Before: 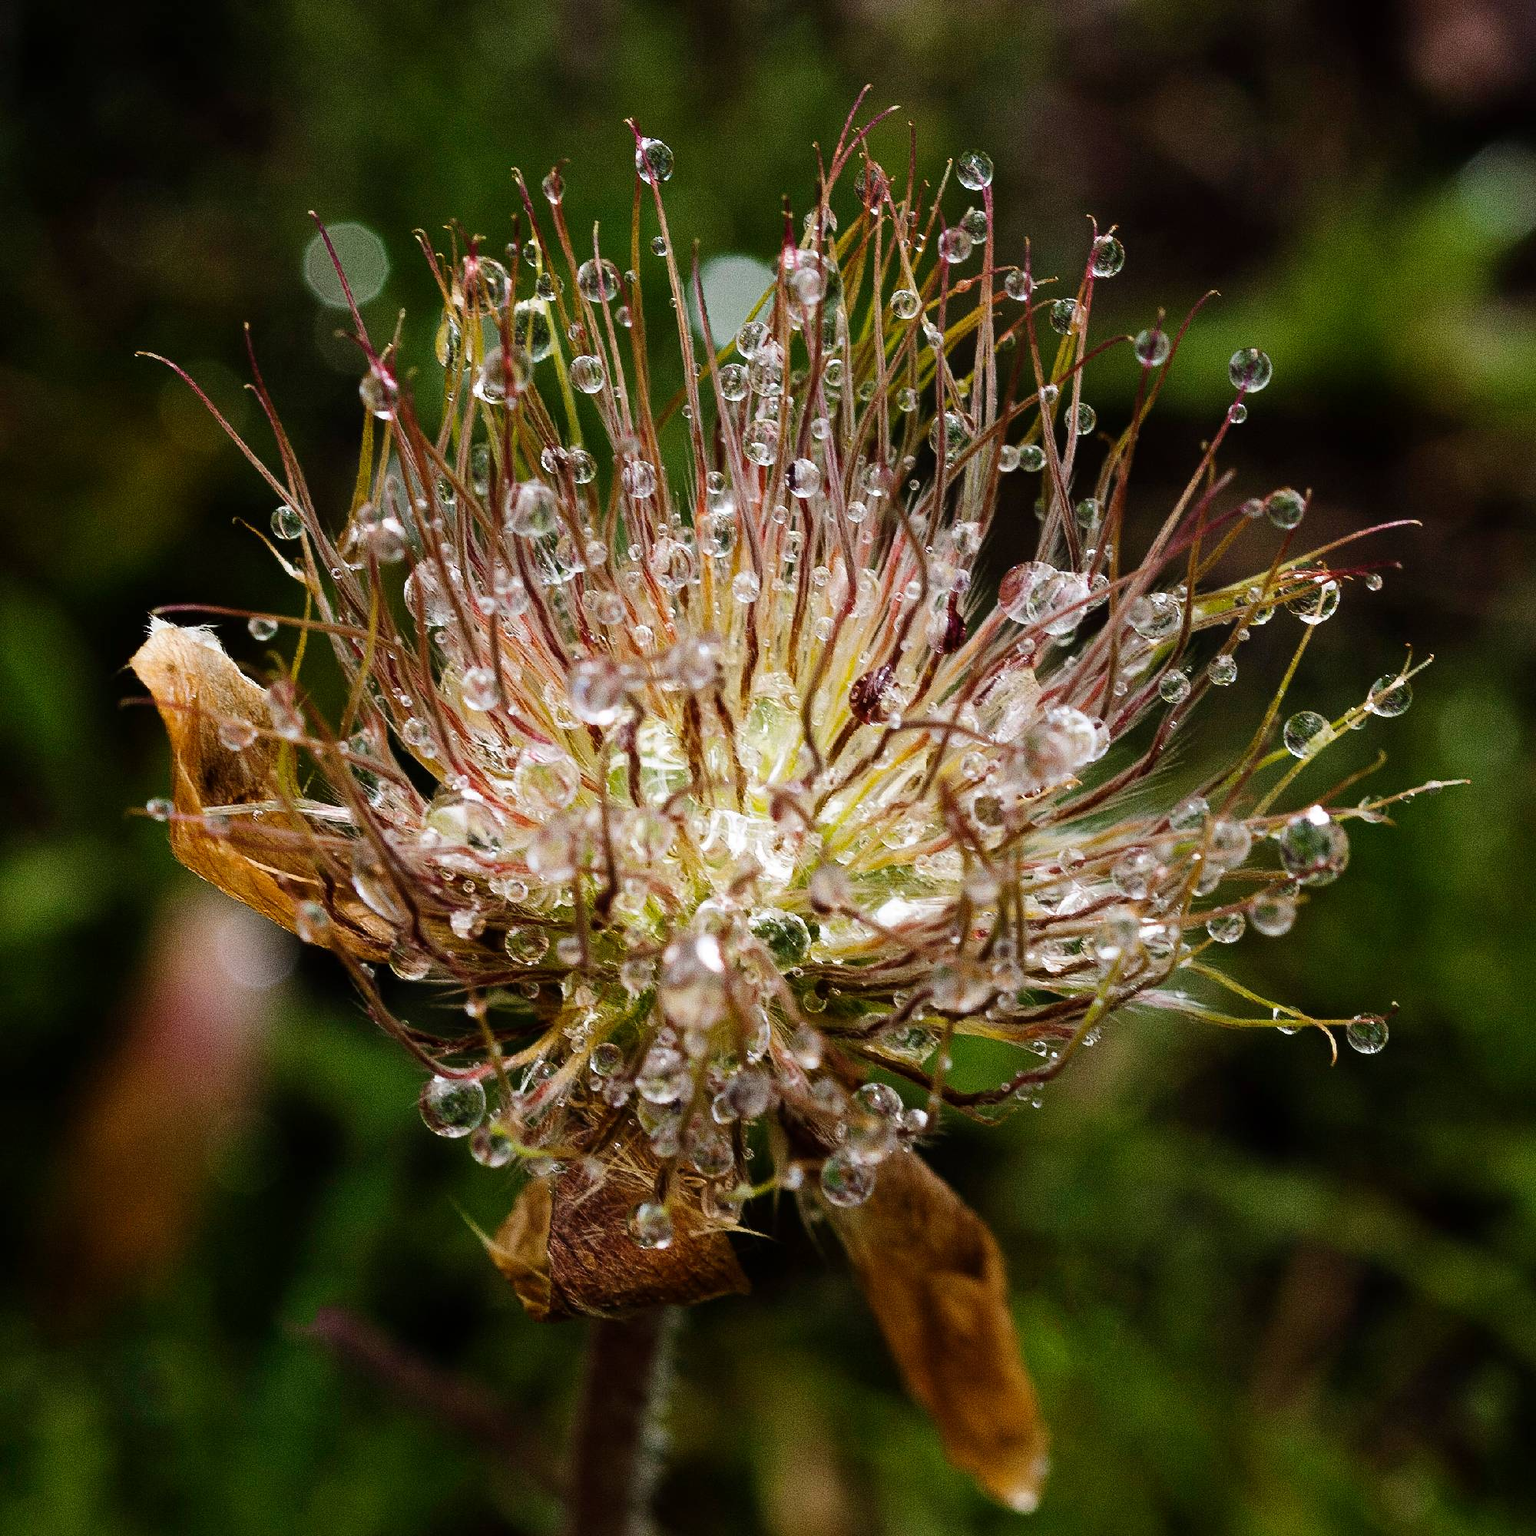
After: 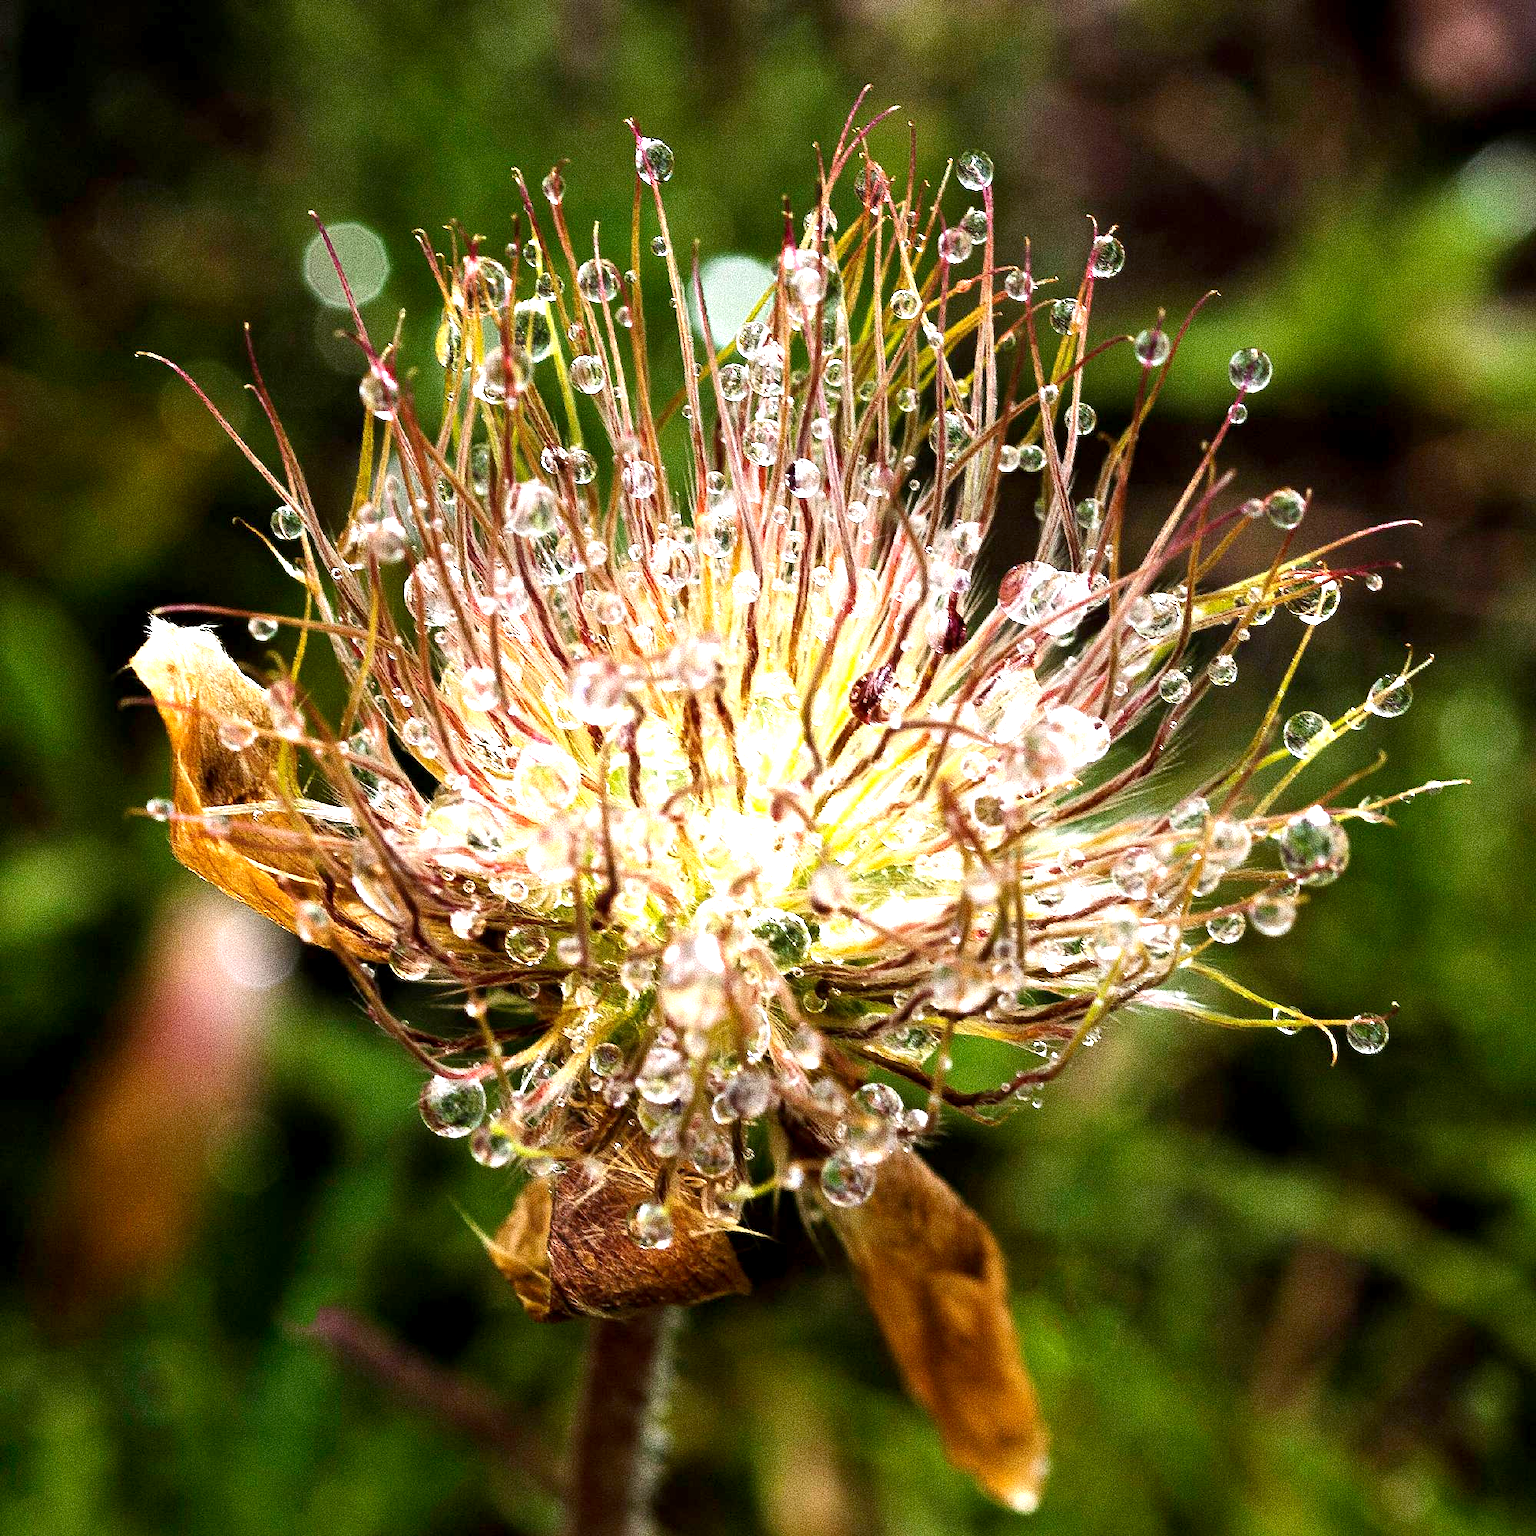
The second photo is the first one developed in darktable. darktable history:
exposure: black level correction 0.001, exposure 1.312 EV, compensate highlight preservation false
tone equalizer: on, module defaults
